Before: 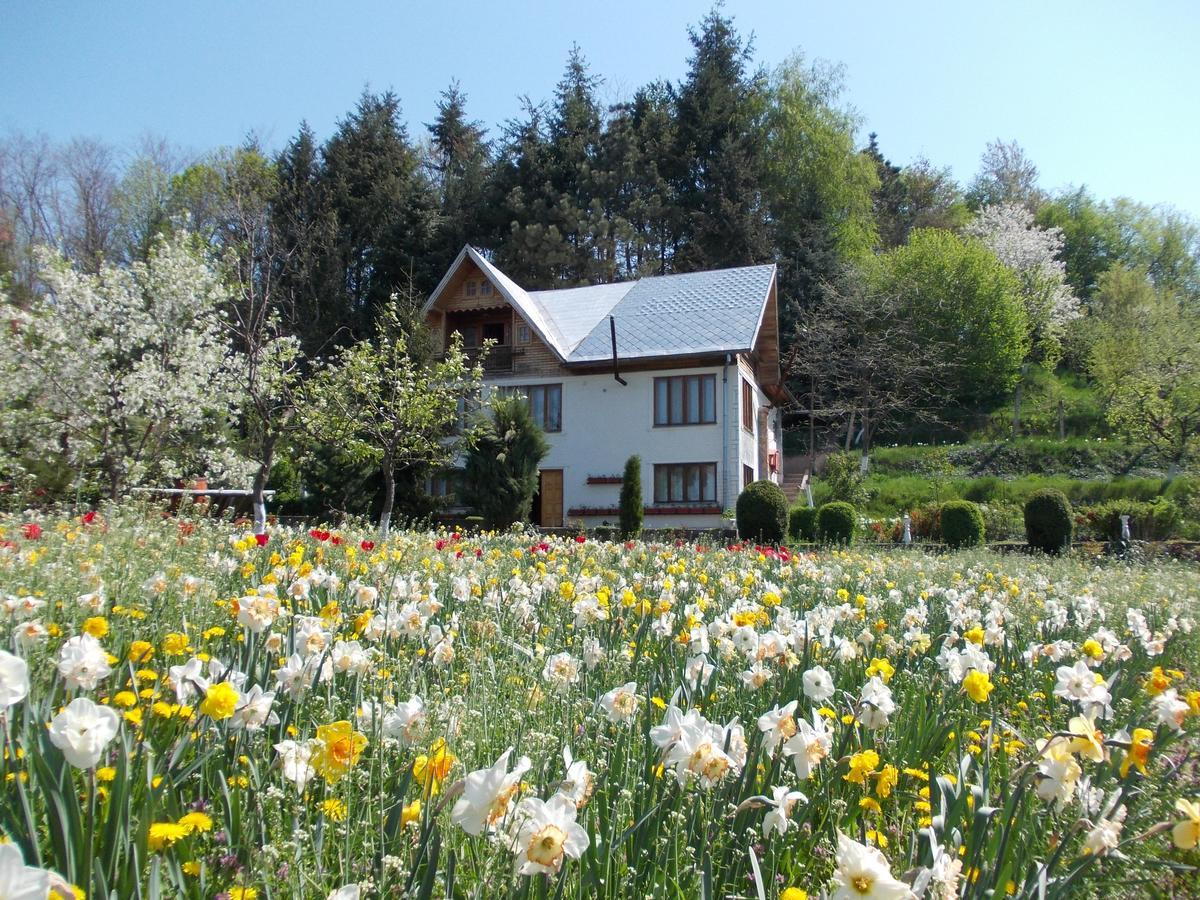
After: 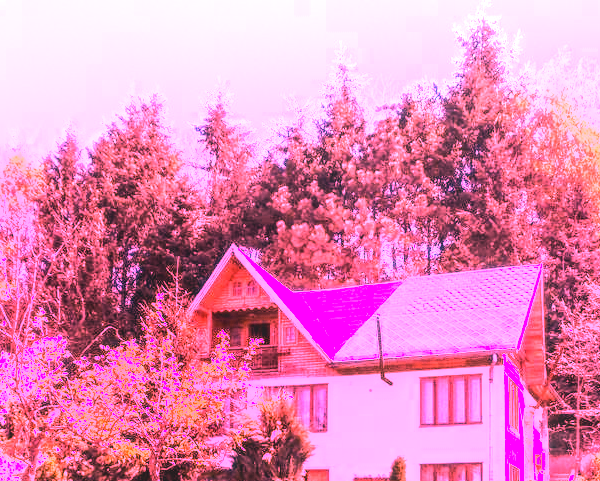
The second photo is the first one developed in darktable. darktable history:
crop: left 19.556%, right 30.401%, bottom 46.458%
tone equalizer: -8 EV -0.75 EV, -7 EV -0.7 EV, -6 EV -0.6 EV, -5 EV -0.4 EV, -3 EV 0.4 EV, -2 EV 0.6 EV, -1 EV 0.7 EV, +0 EV 0.75 EV, edges refinement/feathering 500, mask exposure compensation -1.57 EV, preserve details no
local contrast: on, module defaults
white balance: red 4.26, blue 1.802
